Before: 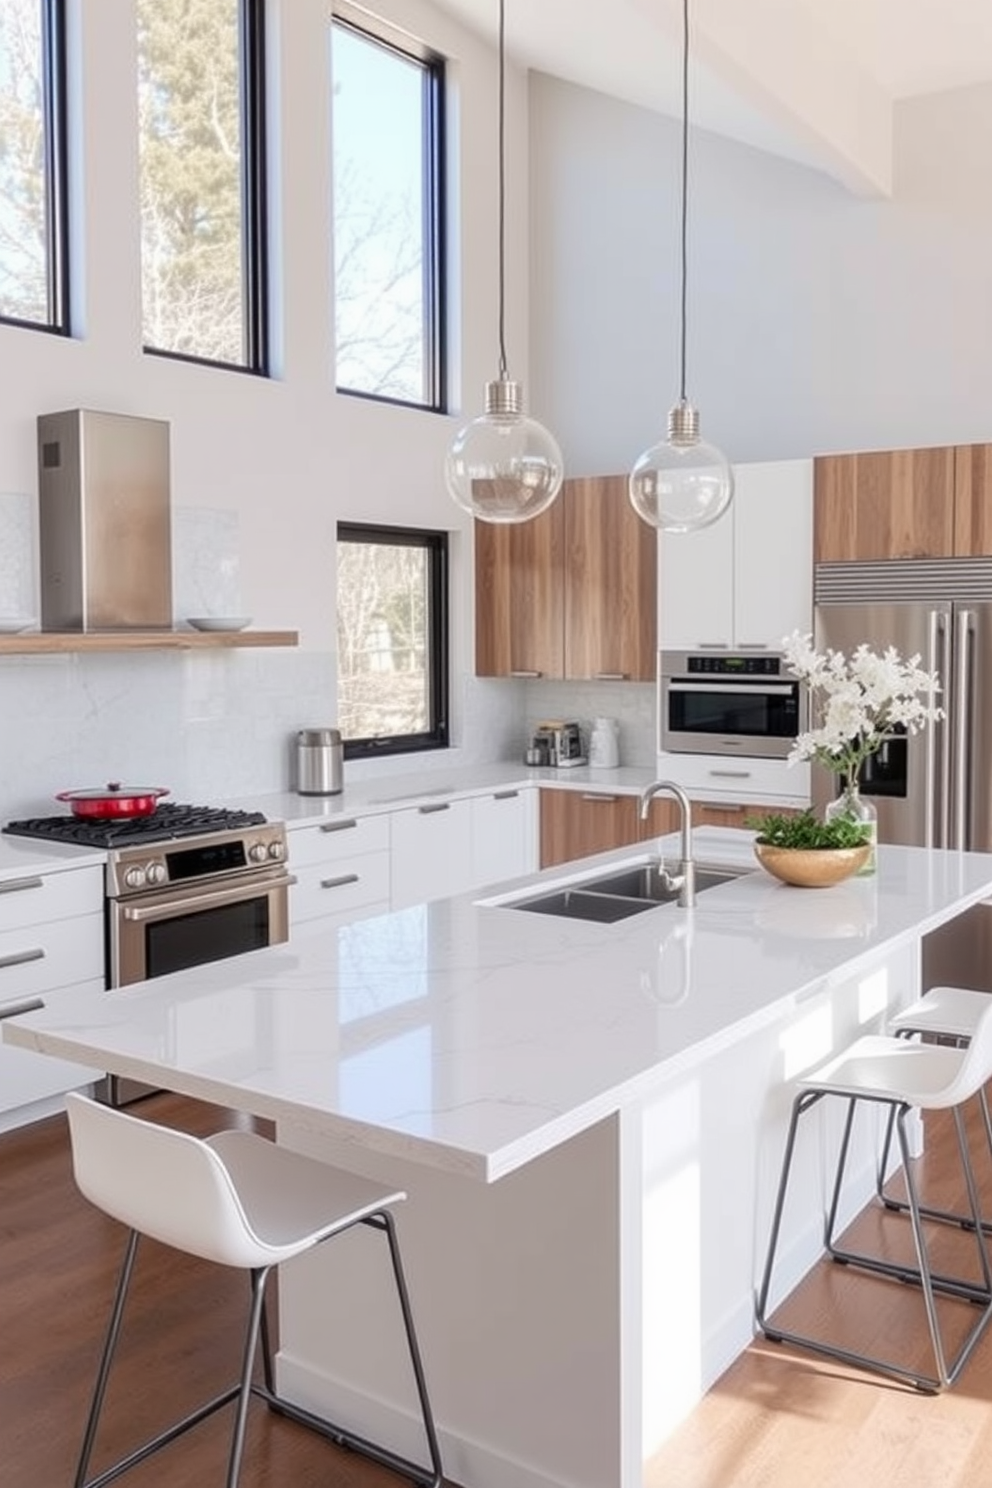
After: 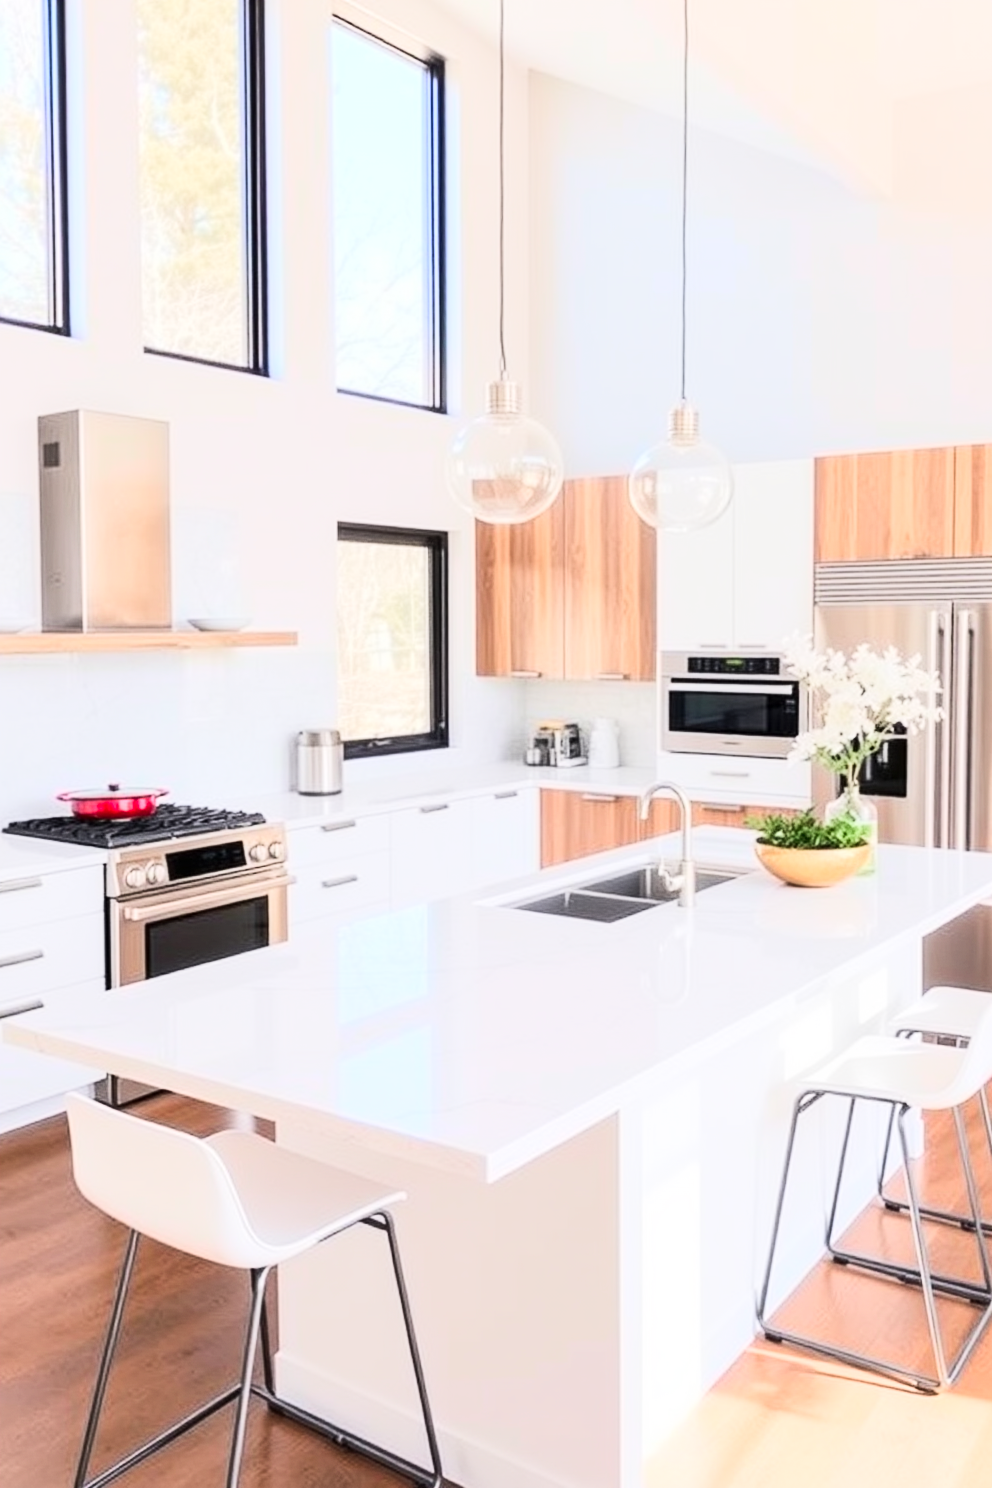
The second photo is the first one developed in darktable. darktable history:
tone curve: curves: ch0 [(0, 0) (0.003, 0.004) (0.011, 0.015) (0.025, 0.034) (0.044, 0.061) (0.069, 0.095) (0.1, 0.137) (0.136, 0.187) (0.177, 0.244) (0.224, 0.308) (0.277, 0.415) (0.335, 0.532) (0.399, 0.642) (0.468, 0.747) (0.543, 0.829) (0.623, 0.886) (0.709, 0.924) (0.801, 0.951) (0.898, 0.975) (1, 1)], color space Lab, linked channels, preserve colors none
